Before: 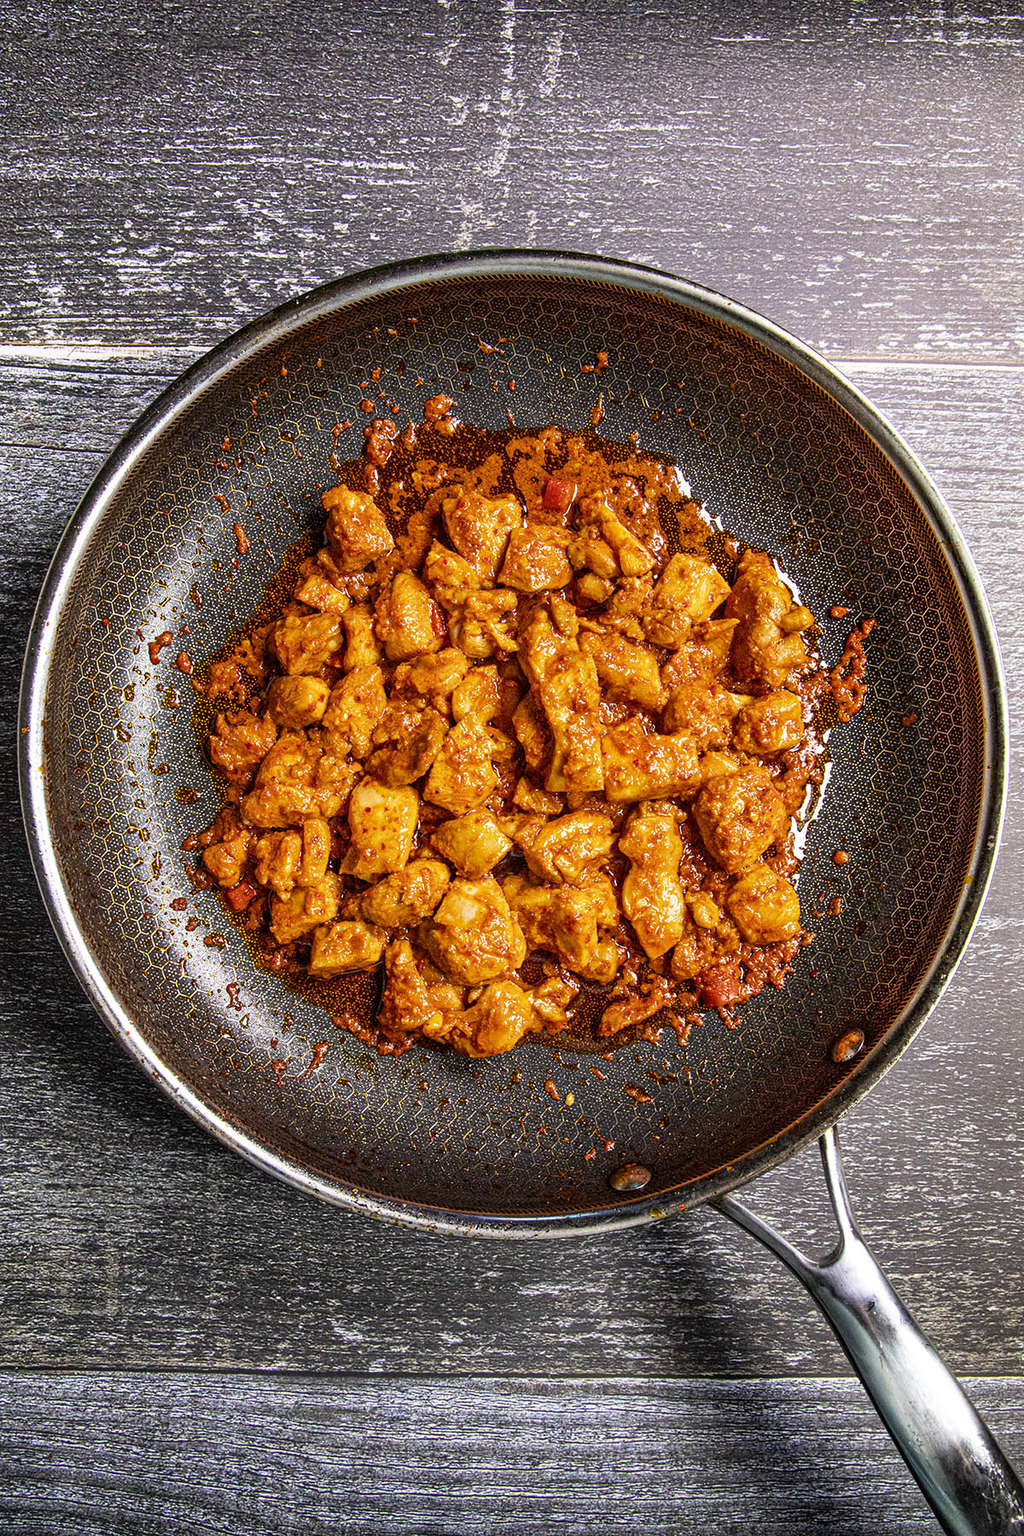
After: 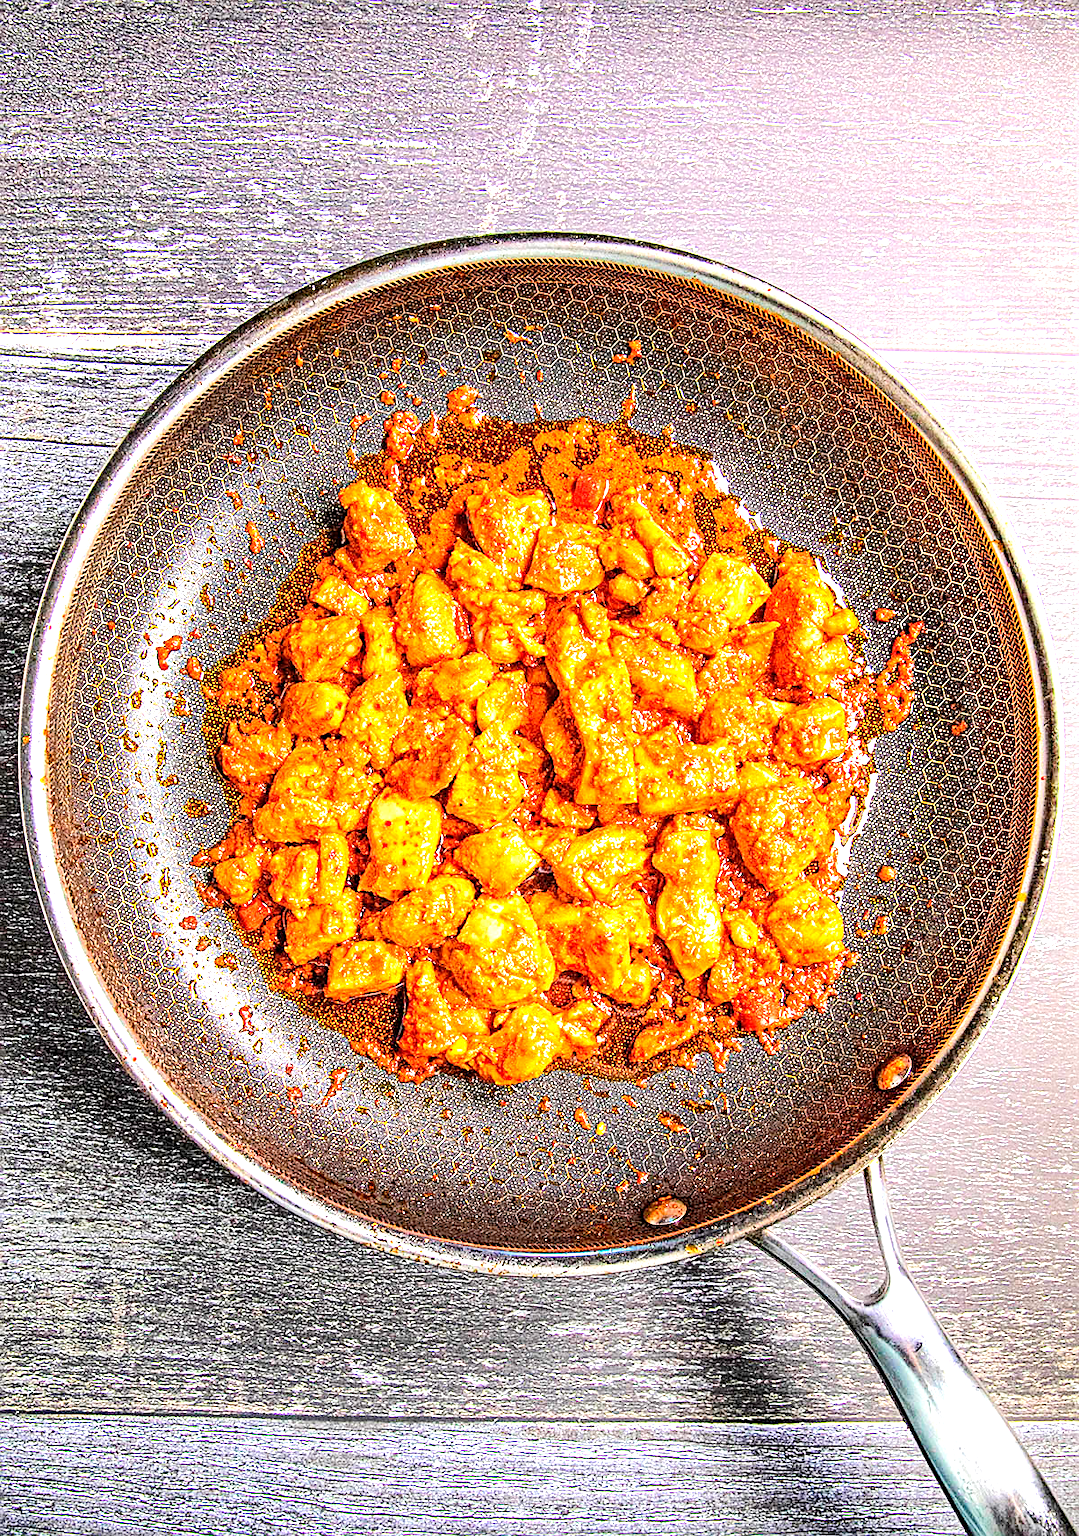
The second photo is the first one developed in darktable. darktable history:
sharpen: on, module defaults
exposure: exposure 0.525 EV, compensate exposure bias true, compensate highlight preservation false
crop and rotate: top 1.9%, bottom 3.231%
tone equalizer: -8 EV 1.96 EV, -7 EV 1.99 EV, -6 EV 2 EV, -5 EV 2 EV, -4 EV 1.97 EV, -3 EV 1.47 EV, -2 EV 0.982 EV, -1 EV 0.479 EV, edges refinement/feathering 500, mask exposure compensation -1.57 EV, preserve details no
